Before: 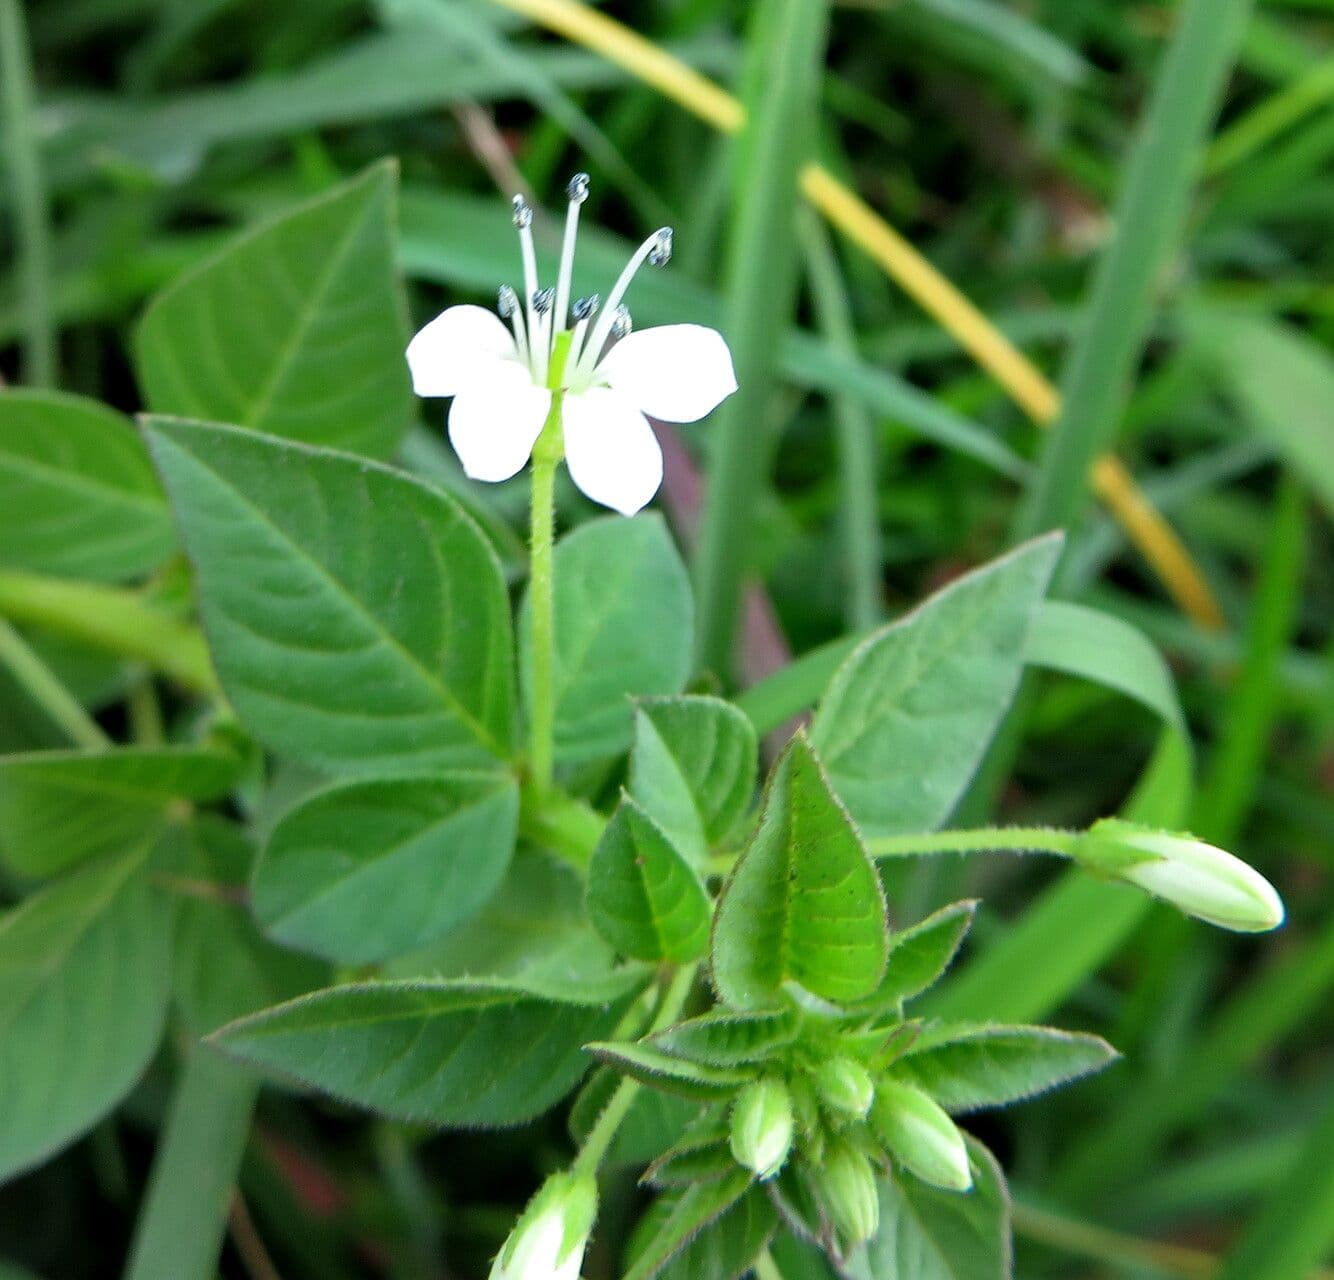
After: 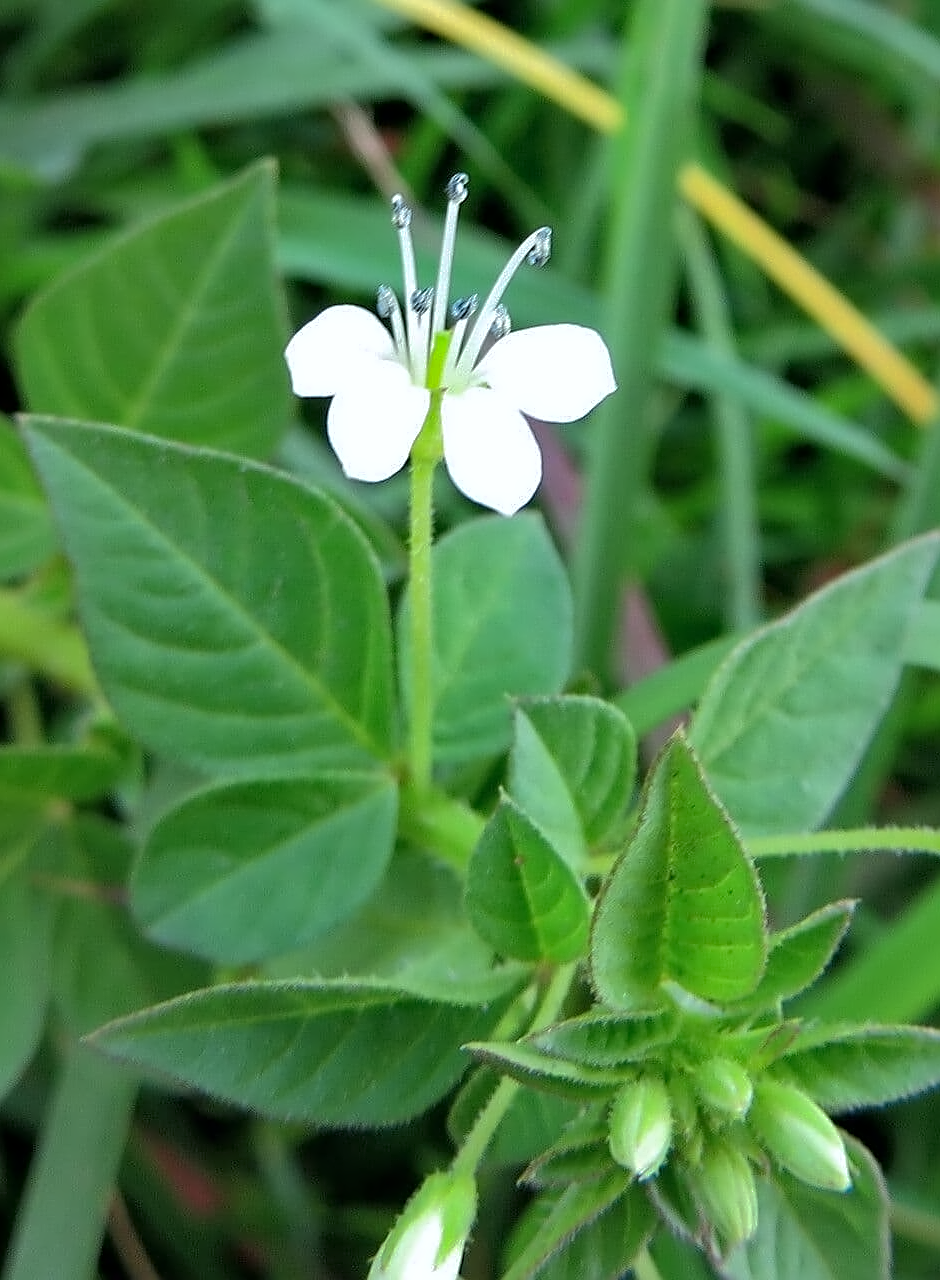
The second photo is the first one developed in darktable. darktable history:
shadows and highlights: shadows 39.85, highlights -59.66
contrast equalizer: y [[0.5 ×4, 0.525, 0.667], [0.5 ×6], [0.5 ×6], [0 ×4, 0.042, 0], [0, 0, 0.004, 0.1, 0.191, 0.131]]
sharpen: radius 2.197, amount 0.388, threshold 0.072
color correction: highlights a* -0.109, highlights b* -5.42, shadows a* -0.136, shadows b* -0.102
crop and rotate: left 9.077%, right 20.399%
